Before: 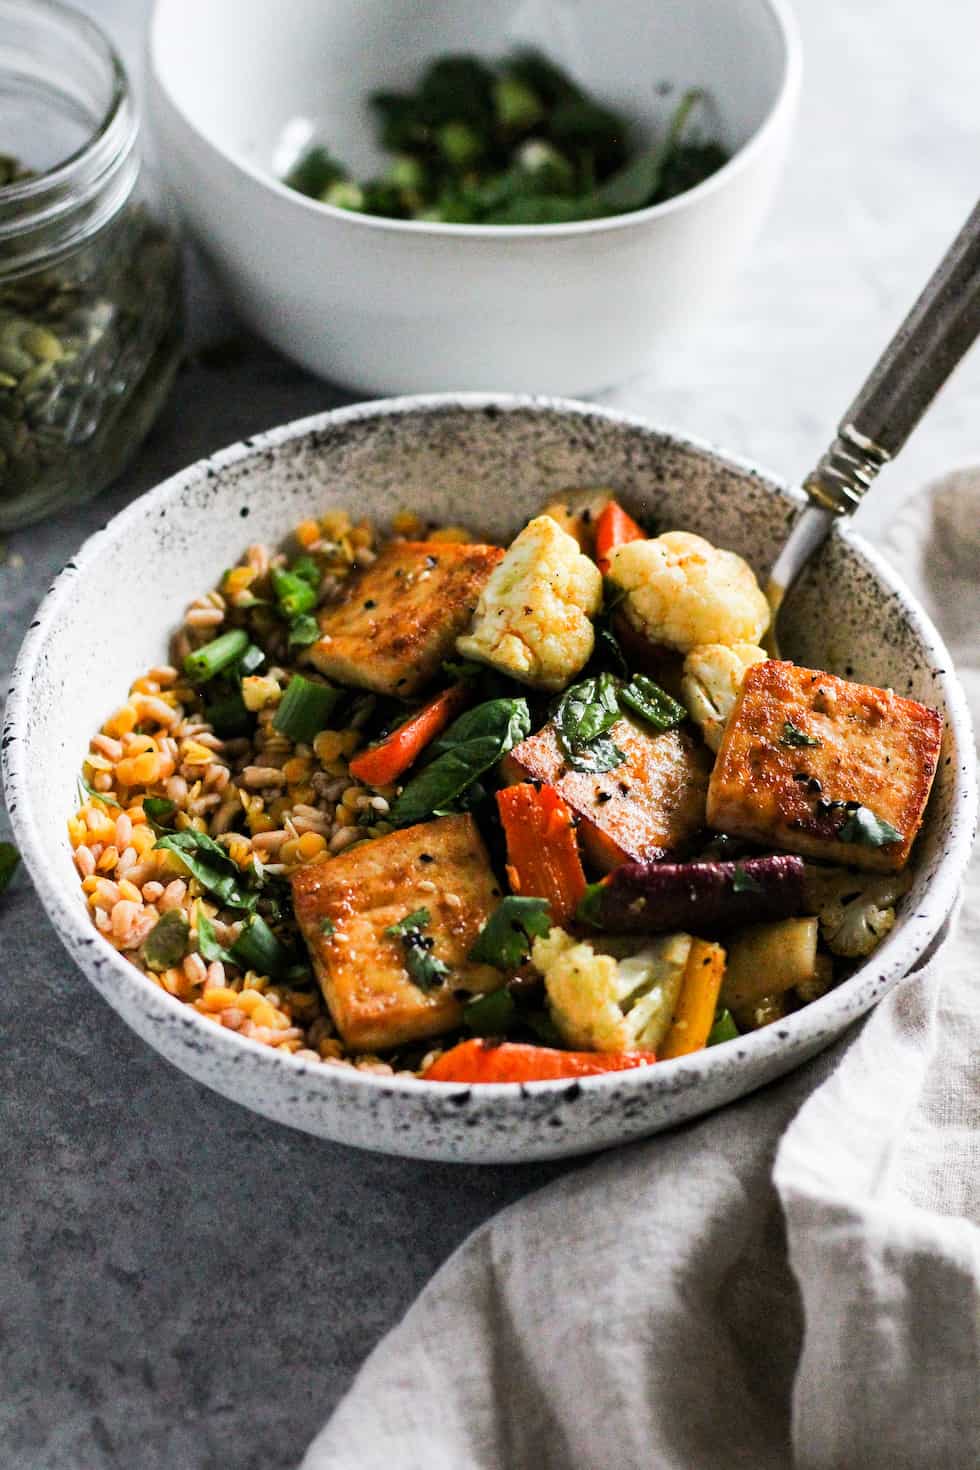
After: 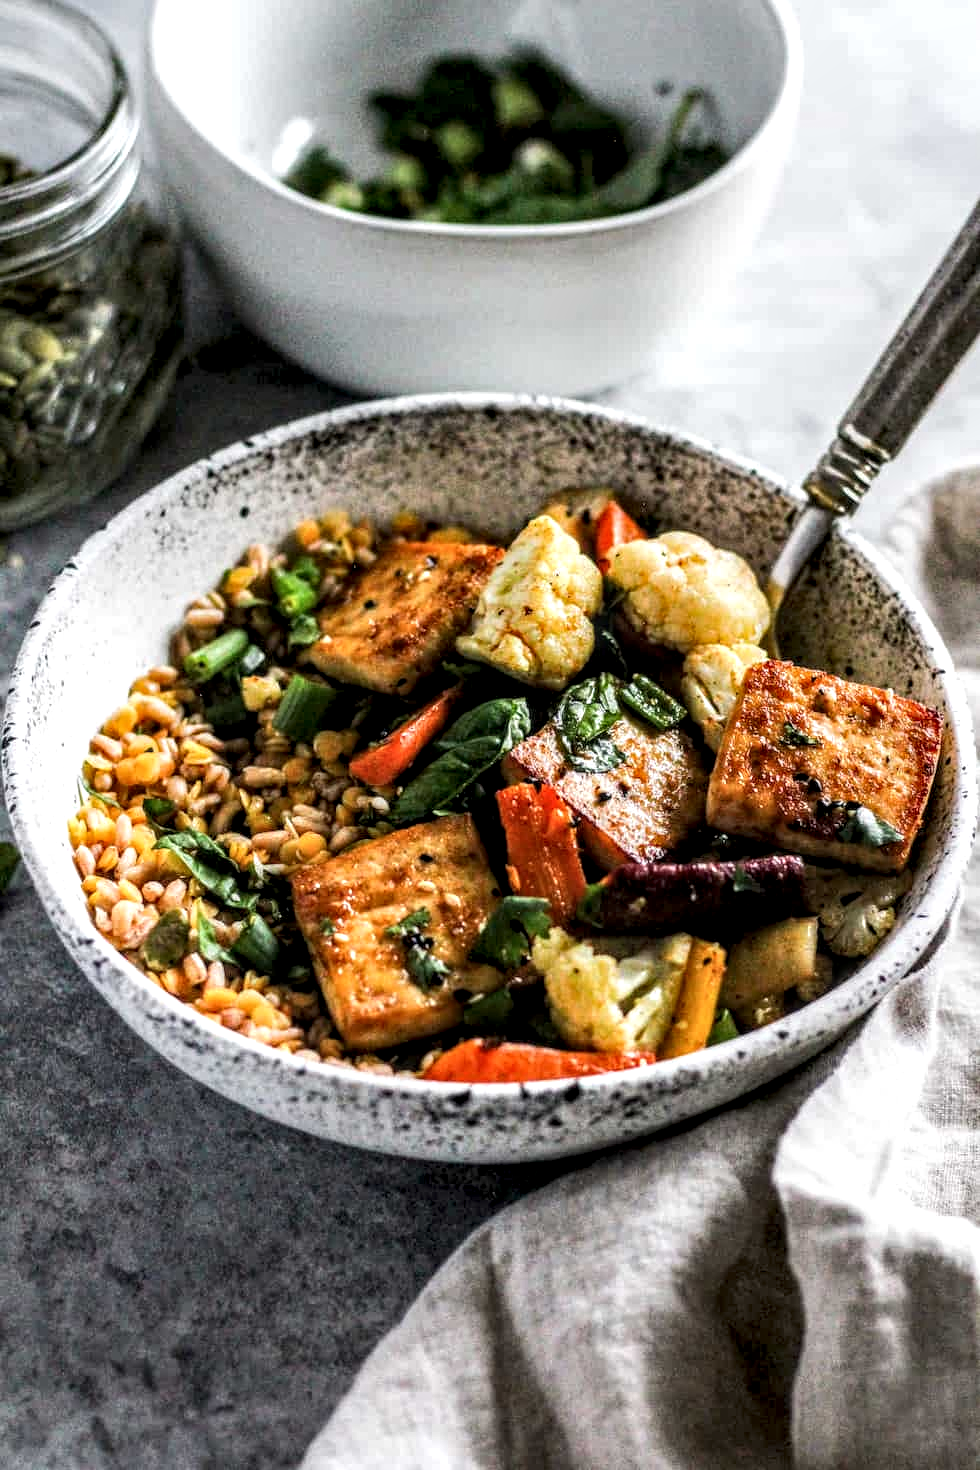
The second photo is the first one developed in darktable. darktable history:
local contrast: highlights 5%, shadows 2%, detail 182%
